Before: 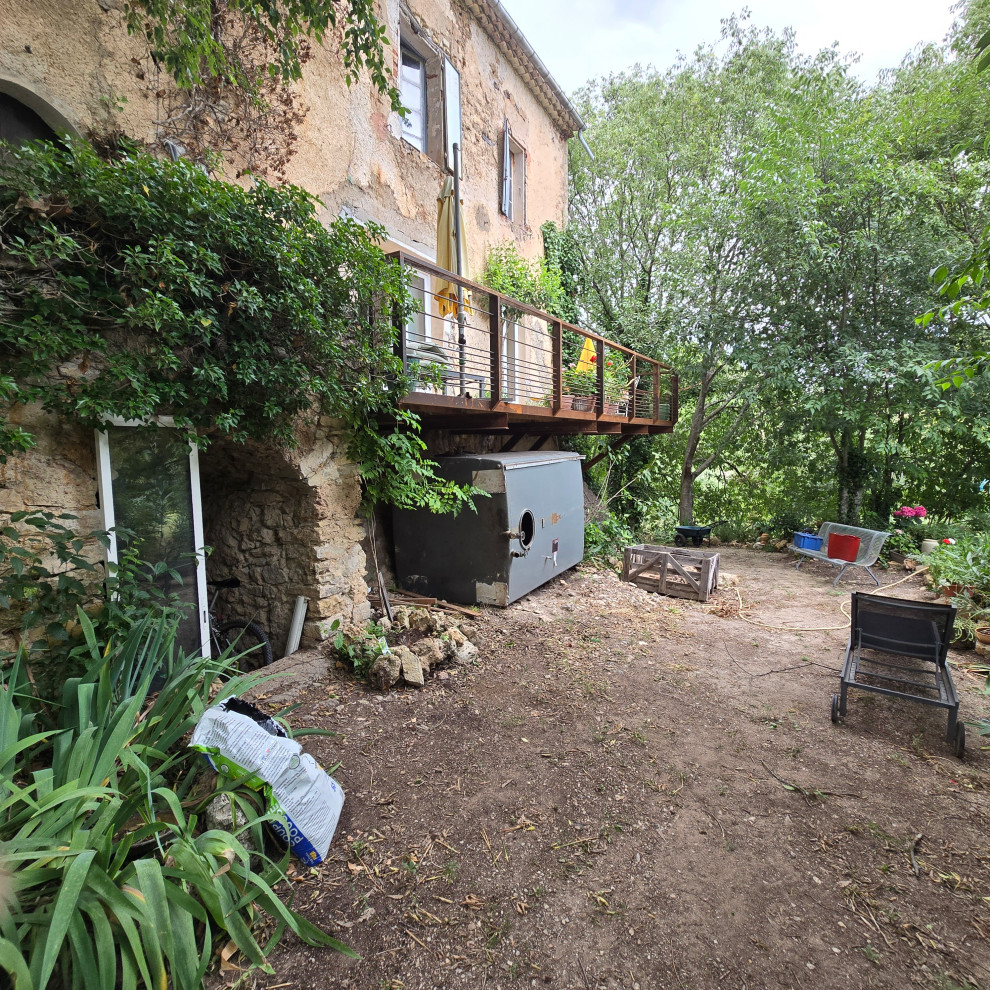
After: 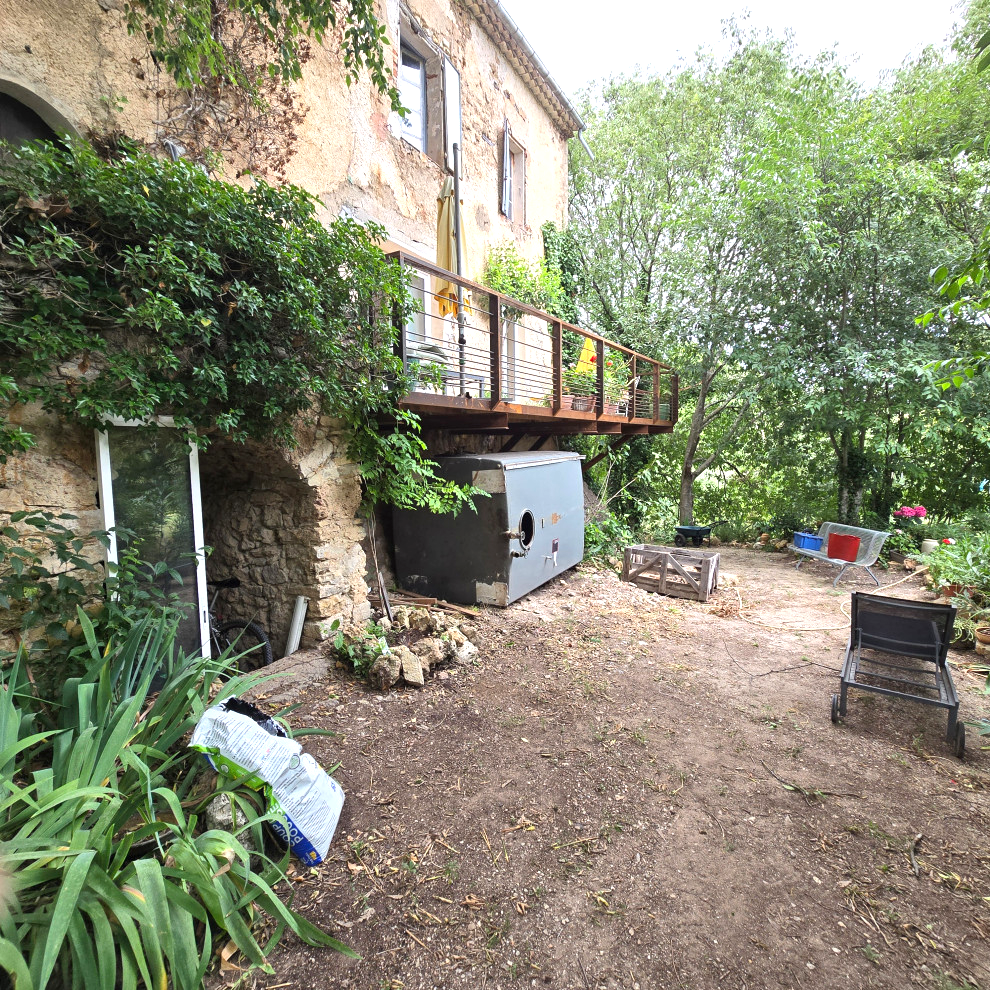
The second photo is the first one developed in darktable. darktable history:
exposure: exposure 0.6 EV, compensate highlight preservation false
